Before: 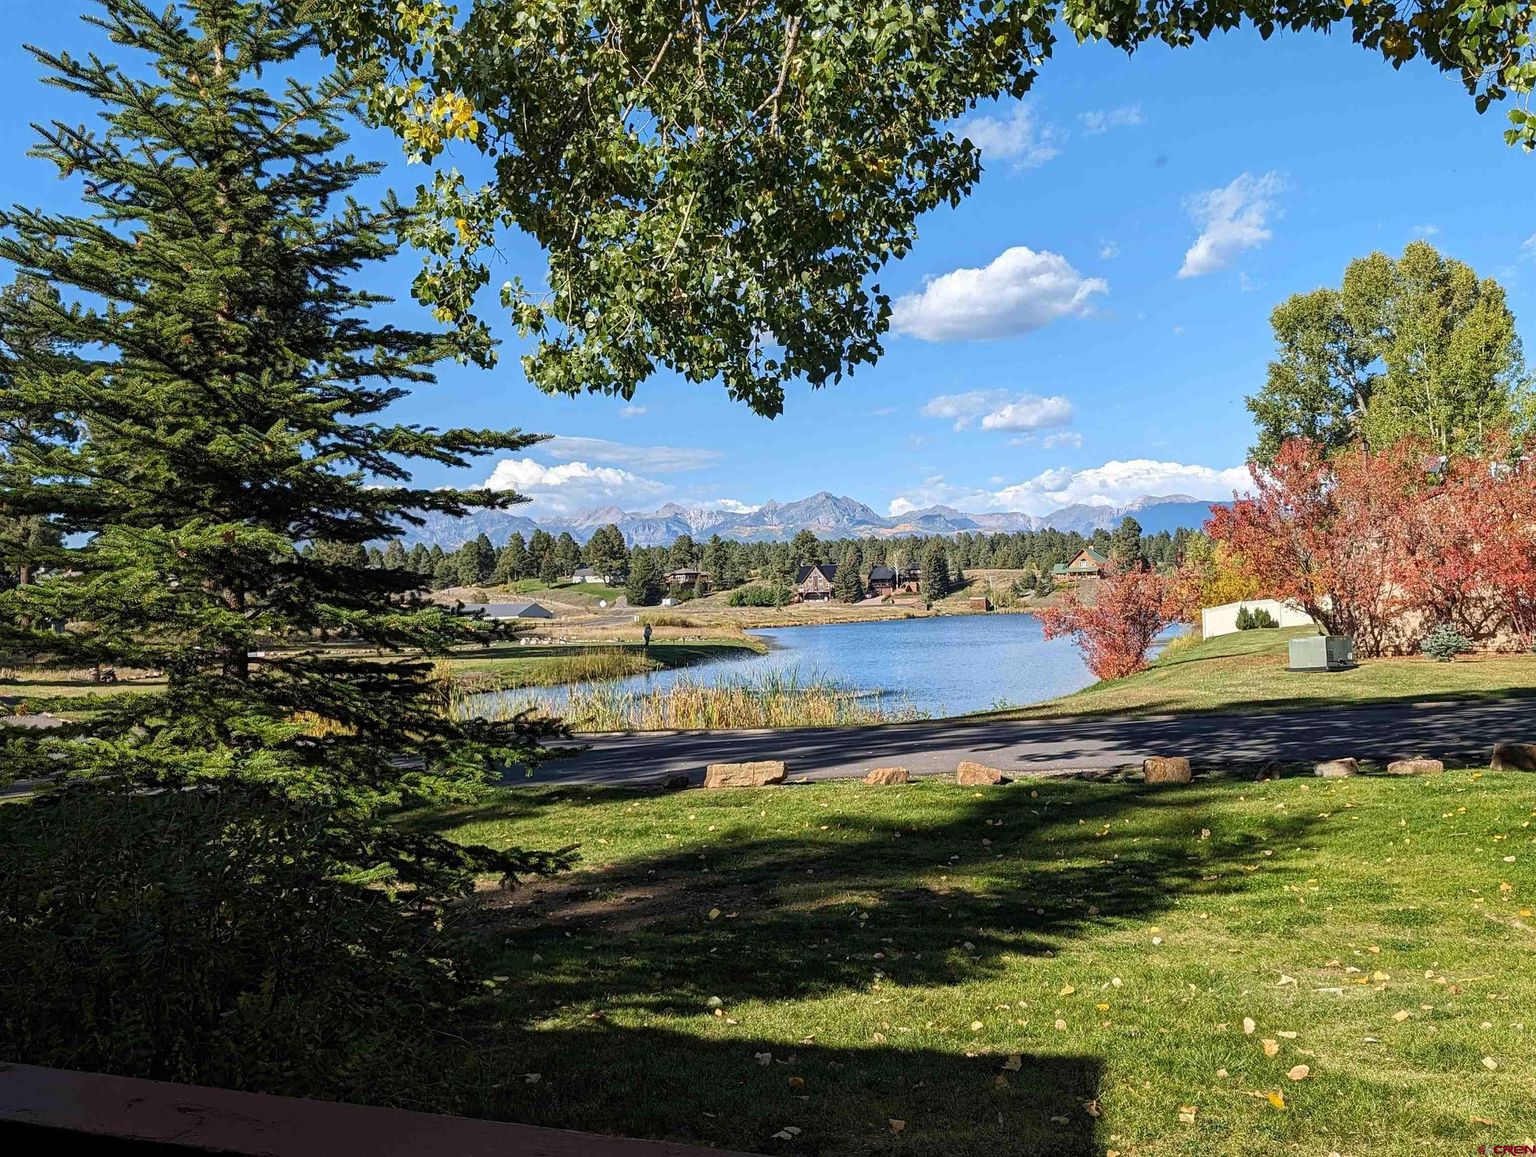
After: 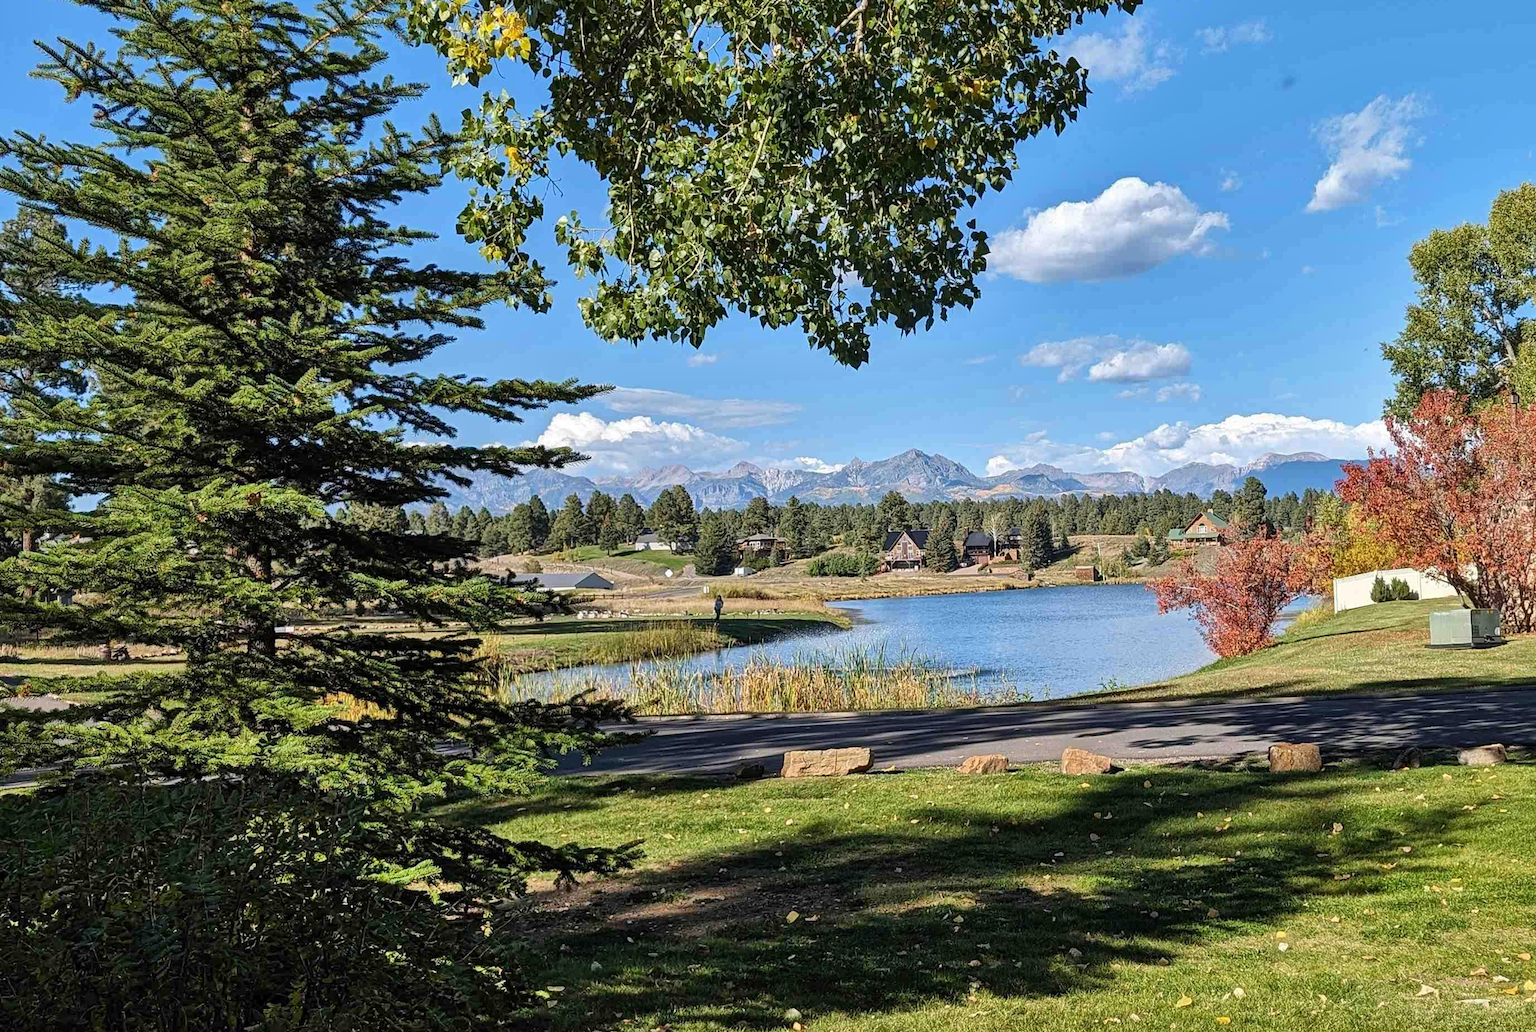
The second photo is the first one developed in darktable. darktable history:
crop: top 7.528%, right 9.811%, bottom 11.935%
shadows and highlights: low approximation 0.01, soften with gaussian
